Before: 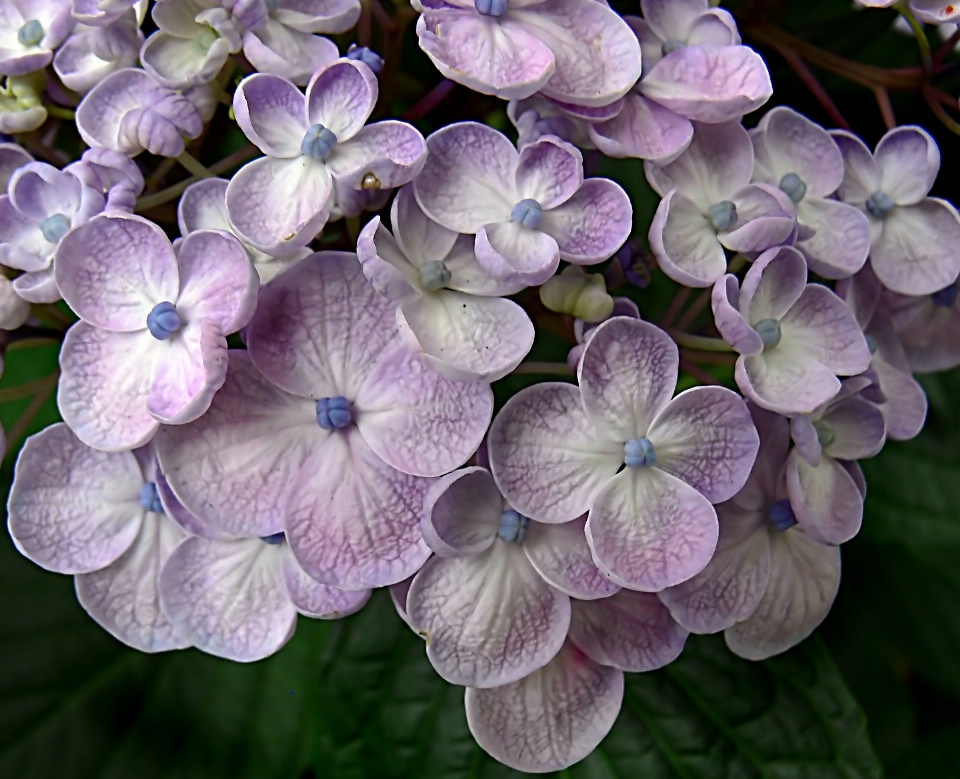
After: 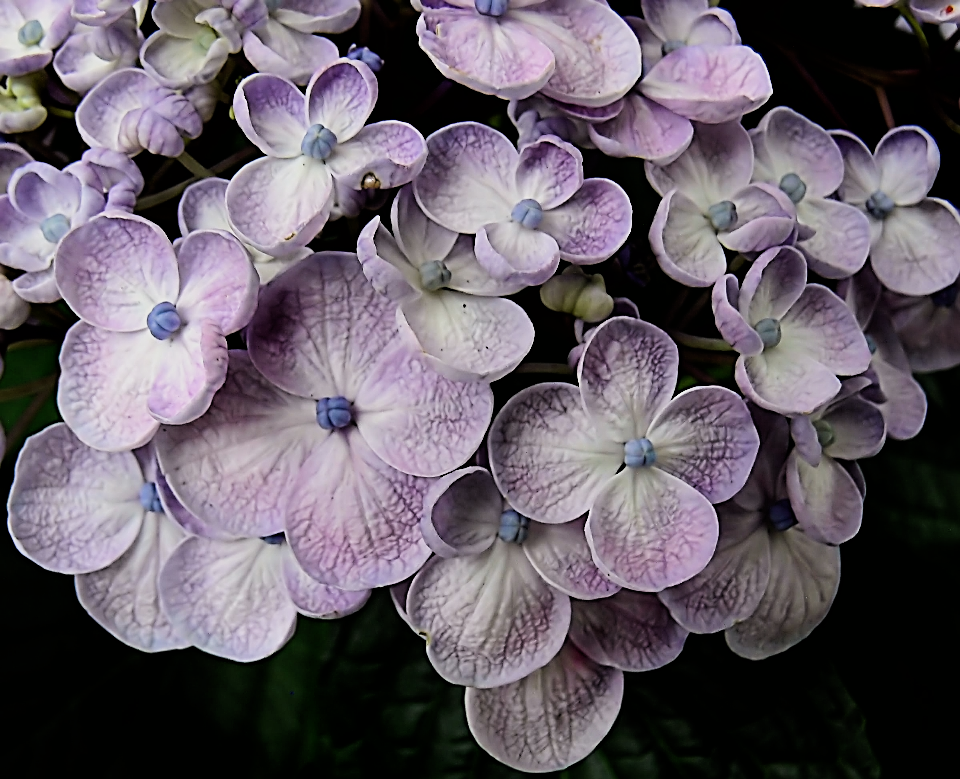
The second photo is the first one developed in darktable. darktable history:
sharpen: on, module defaults
filmic rgb: black relative exposure -5 EV, hardness 2.88, contrast 1.3, highlights saturation mix -10%
